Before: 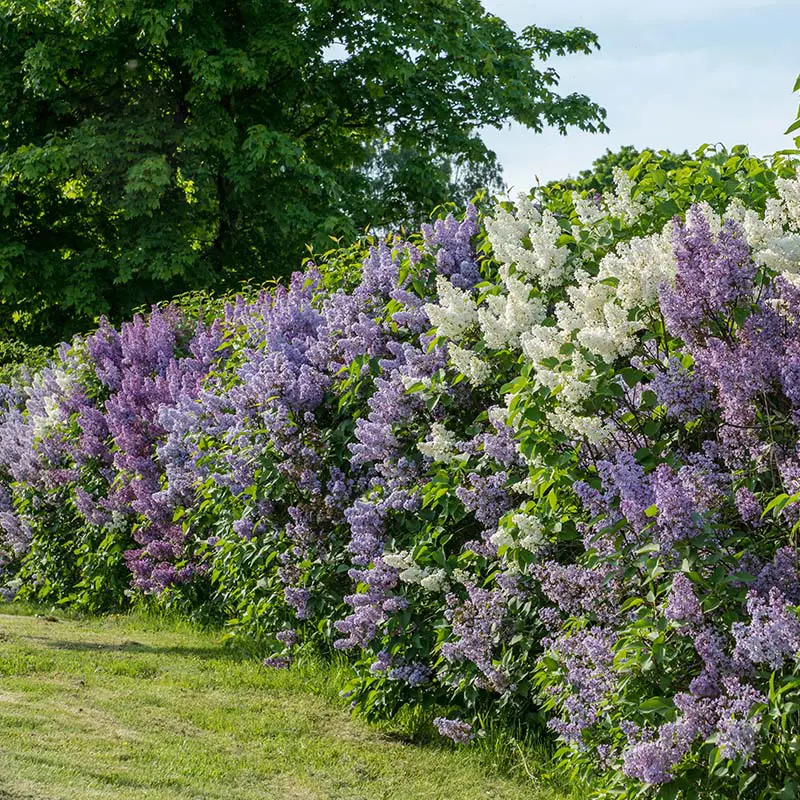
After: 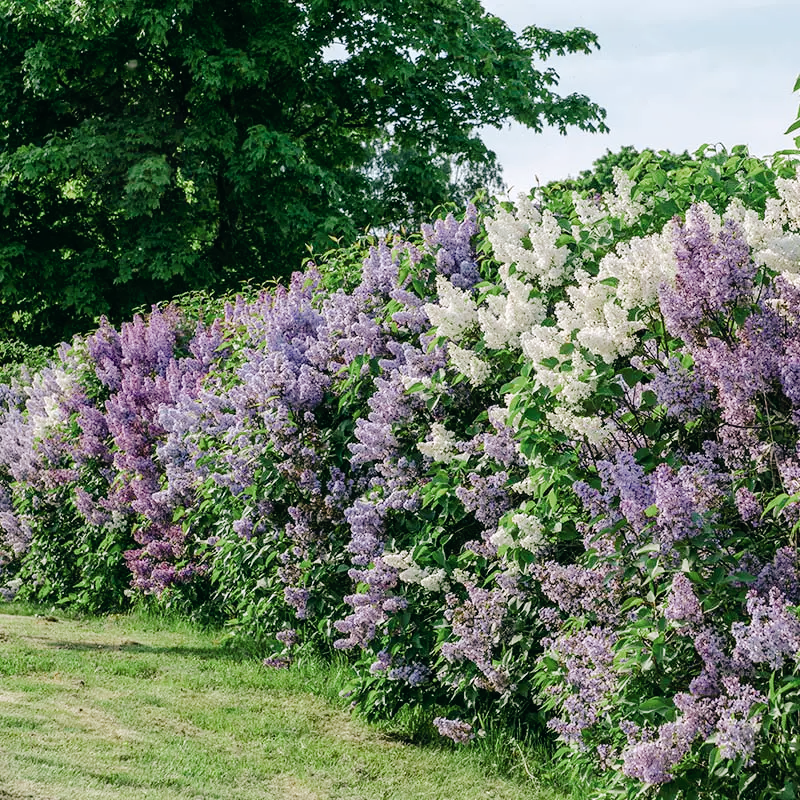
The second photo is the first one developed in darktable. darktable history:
tone curve: curves: ch0 [(0, 0) (0.003, 0.009) (0.011, 0.009) (0.025, 0.01) (0.044, 0.02) (0.069, 0.032) (0.1, 0.048) (0.136, 0.092) (0.177, 0.153) (0.224, 0.217) (0.277, 0.306) (0.335, 0.402) (0.399, 0.488) (0.468, 0.574) (0.543, 0.648) (0.623, 0.716) (0.709, 0.783) (0.801, 0.851) (0.898, 0.92) (1, 1)], preserve colors none
color look up table: target L [92.14, 90.04, 86.92, 86.2, 69.76, 63.49, 58.88, 52.5, 42.17, 37.5, 22.29, 200.57, 89.54, 80.1, 61.7, 57.91, 60.13, 50.09, 49.32, 46.57, 42.04, 37.7, 30.6, 17.62, 98.13, 82.9, 73.21, 70.53, 70.09, 60.2, 58.64, 67.94, 51.74, 42.12, 39.85, 36.29, 31.2, 31.19, 31.38, 13.57, 6.365, 84.36, 79.55, 63.23, 59.24, 60.52, 36.69, 32.4, 6.729], target a [-23.22, -21.41, -38.09, -40.51, -18.13, -39.4, -59.41, -27.55, -16.93, -30.11, -19.47, 0, 4.301, 12.45, 30.26, 61.84, 16.4, 8.887, 46.84, 72.38, 47.44, 54.7, 5.206, 25.77, 2.595, 33.16, 37.14, 21.13, 32.2, 45.8, 71.24, 54.39, 63.21, 5.967, 15.89, 40.74, 42.41, 21.97, 19.48, 22.27, 21.52, -43.93, -33.78, -41.99, -20.27, -15.24, -20.56, -5.609, -4.938], target b [47.43, 16.85, 27.87, 10.74, 8.735, 21.55, 37.56, 39.89, 21.32, 21.04, 16.56, 0, 23.2, 64.46, 36.43, 32.82, 9.2, 45.85, 18.66, 51.87, 42.75, 41.31, 3.45, 17.69, -2.003, -19.38, 2.019, -23.05, -38.6, -19.97, -30.2, -39.83, -2.976, -63.87, -38.54, -55.47, -8.448, -12.96, -73.16, -36.81, -19.47, -18.24, -23.64, -2.726, -44.36, -15.78, -4.033, -25.52, -9.063], num patches 49
